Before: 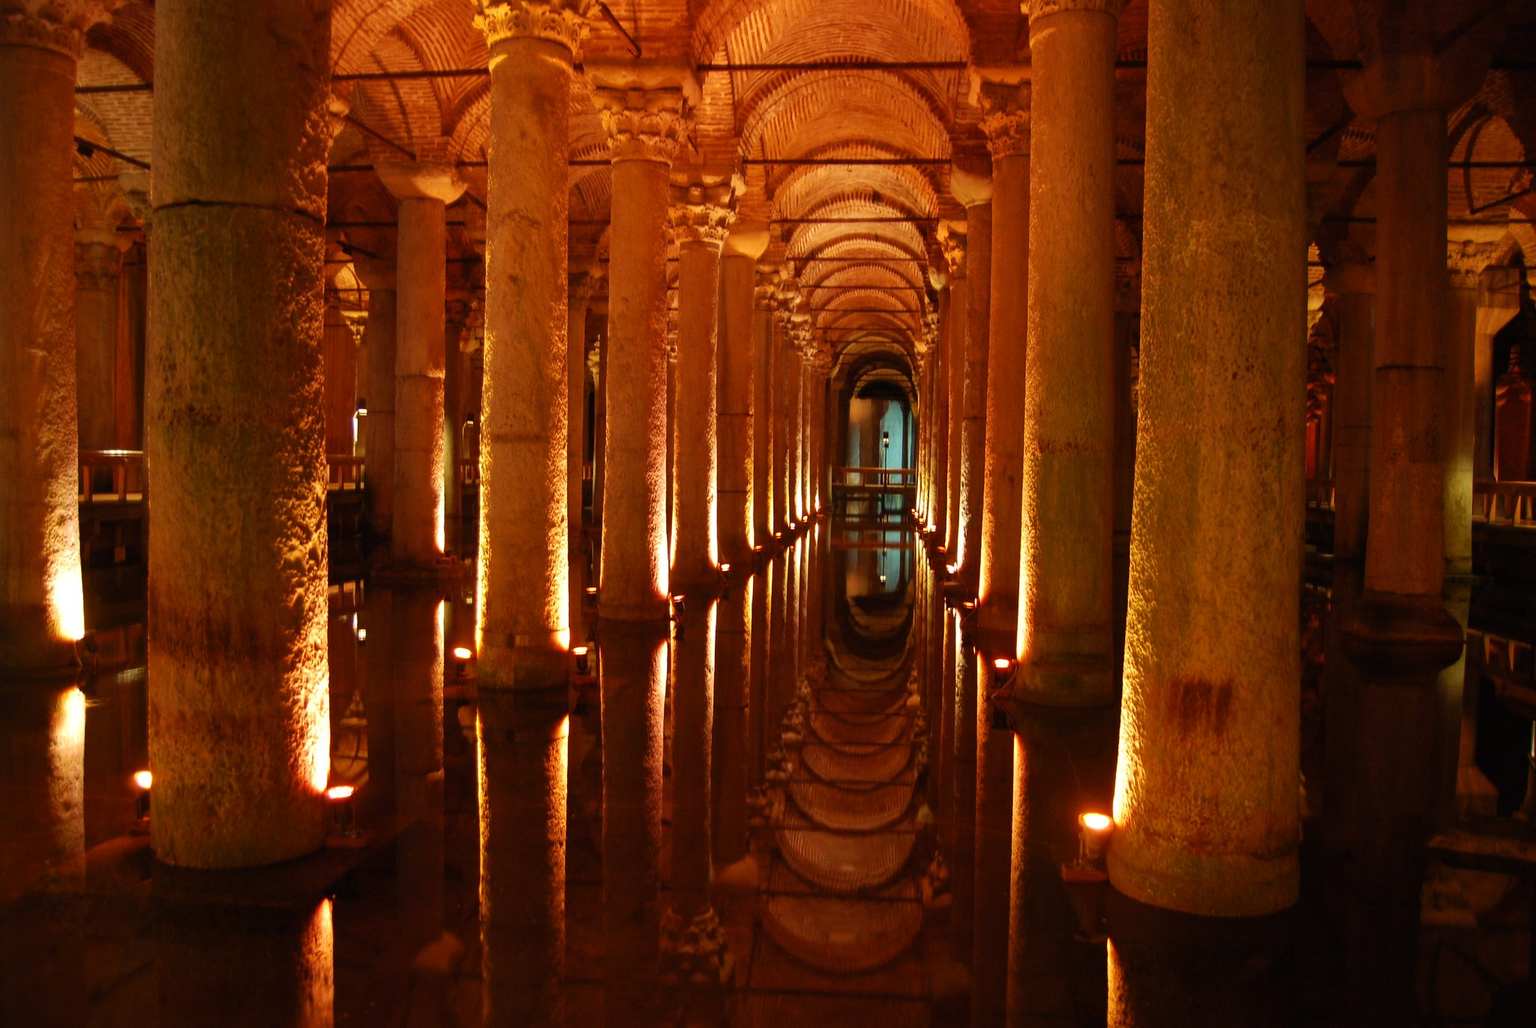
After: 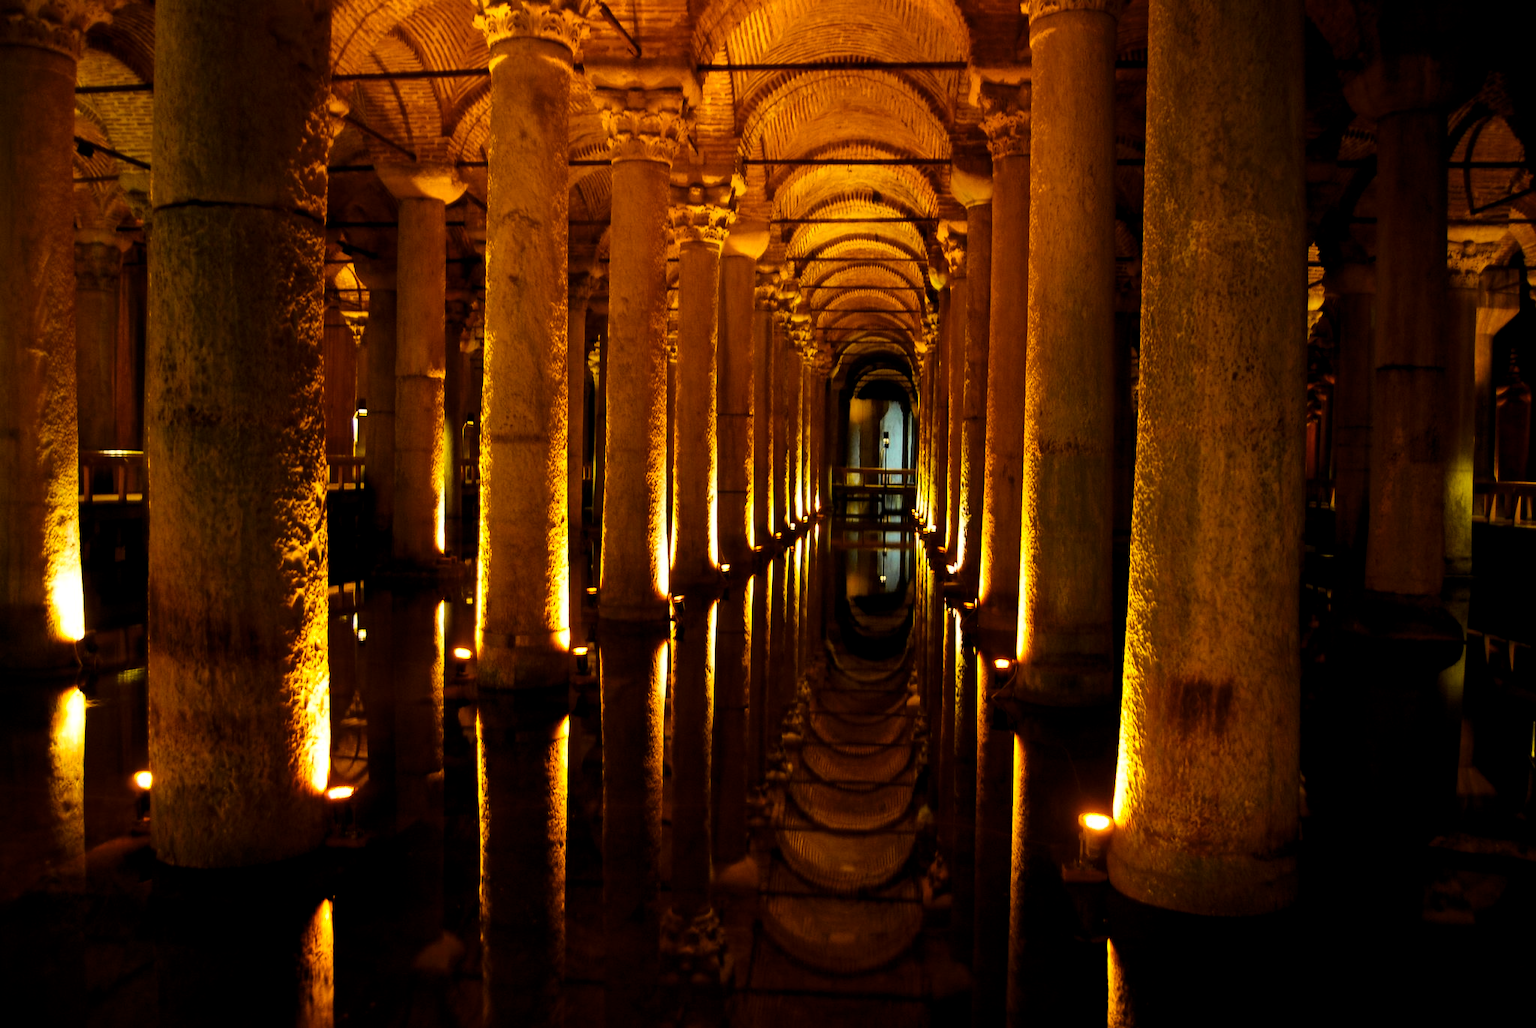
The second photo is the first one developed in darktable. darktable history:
levels: levels [0.029, 0.545, 0.971]
color contrast: green-magenta contrast 0.85, blue-yellow contrast 1.25, unbound 0
tone curve: curves: ch0 [(0, 0) (0.136, 0.084) (0.346, 0.366) (0.489, 0.559) (0.66, 0.748) (0.849, 0.902) (1, 0.974)]; ch1 [(0, 0) (0.353, 0.344) (0.45, 0.46) (0.498, 0.498) (0.521, 0.512) (0.563, 0.559) (0.592, 0.605) (0.641, 0.673) (1, 1)]; ch2 [(0, 0) (0.333, 0.346) (0.375, 0.375) (0.424, 0.43) (0.476, 0.492) (0.502, 0.502) (0.524, 0.531) (0.579, 0.61) (0.612, 0.644) (0.641, 0.722) (1, 1)], color space Lab, independent channels, preserve colors none
